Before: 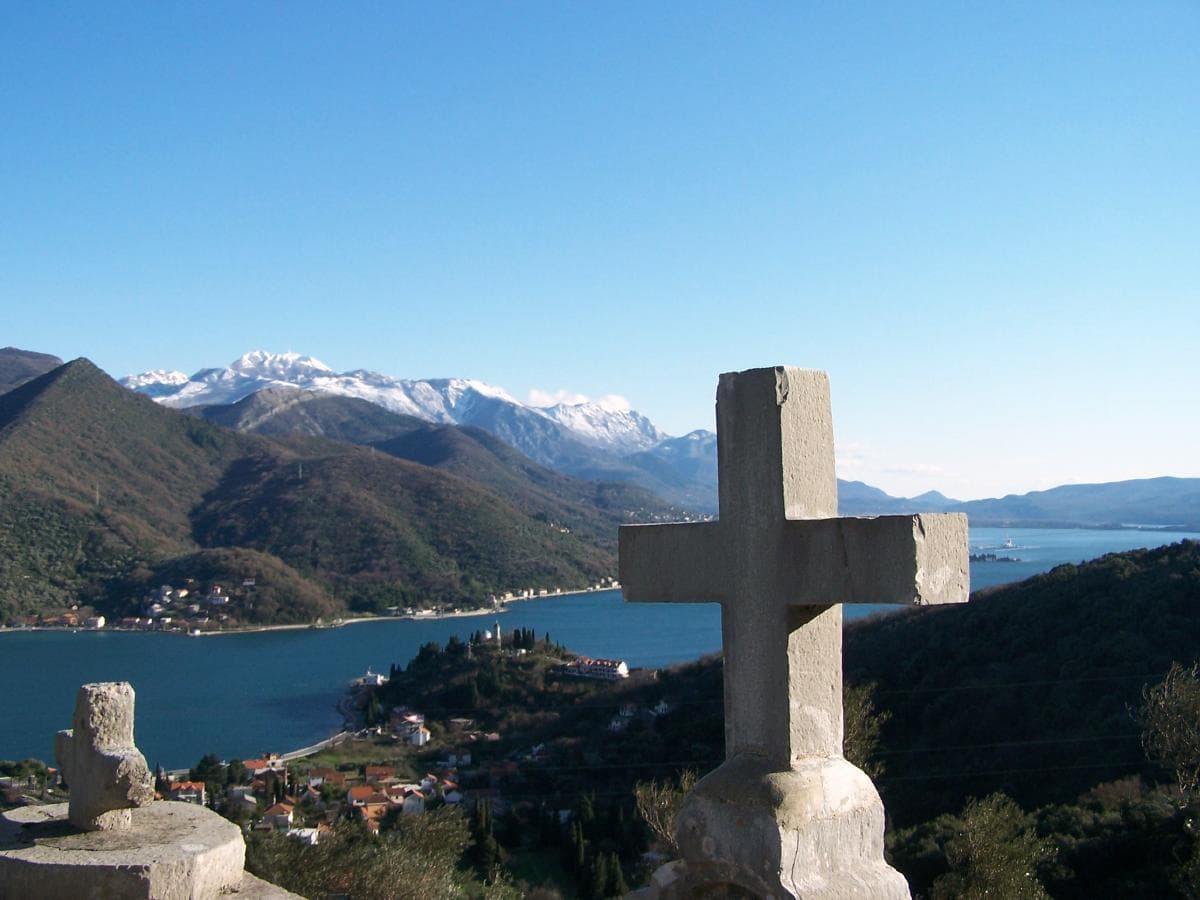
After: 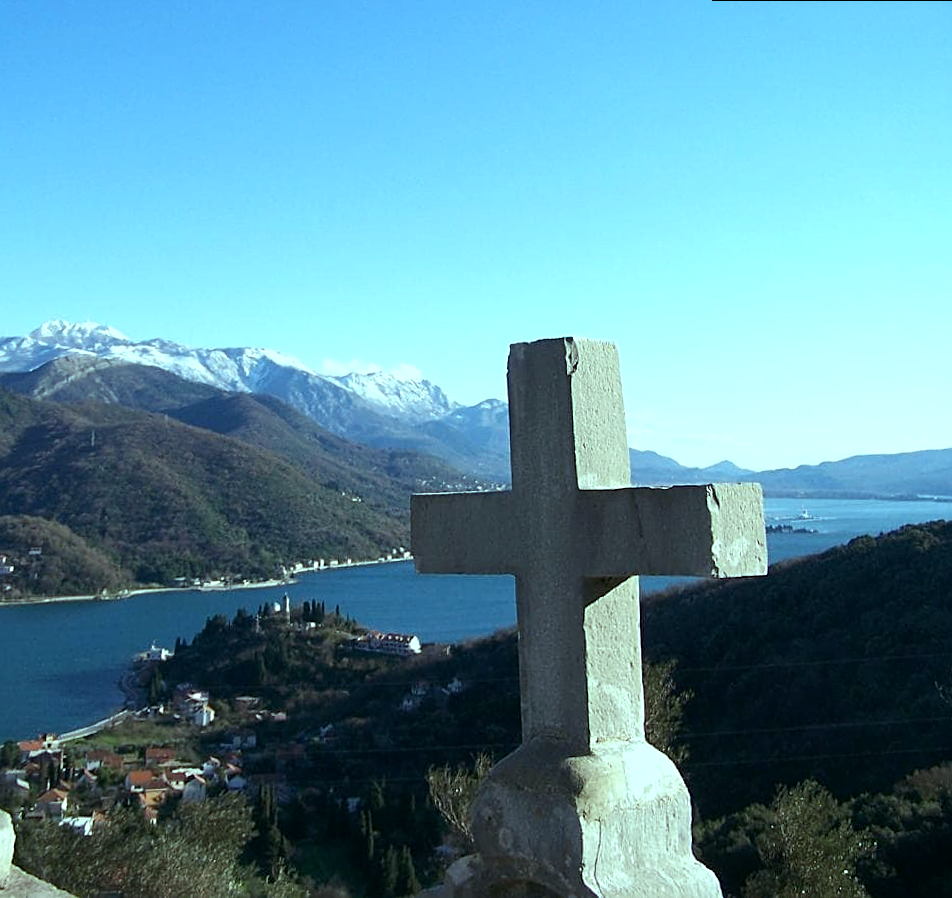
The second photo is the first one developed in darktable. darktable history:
tone equalizer: on, module defaults
rotate and perspective: rotation 0.215°, lens shift (vertical) -0.139, crop left 0.069, crop right 0.939, crop top 0.002, crop bottom 0.996
color balance: mode lift, gamma, gain (sRGB), lift [0.997, 0.979, 1.021, 1.011], gamma [1, 1.084, 0.916, 0.998], gain [1, 0.87, 1.13, 1.101], contrast 4.55%, contrast fulcrum 38.24%, output saturation 104.09%
crop and rotate: left 14.584%
white balance: red 0.986, blue 1.01
sharpen: on, module defaults
